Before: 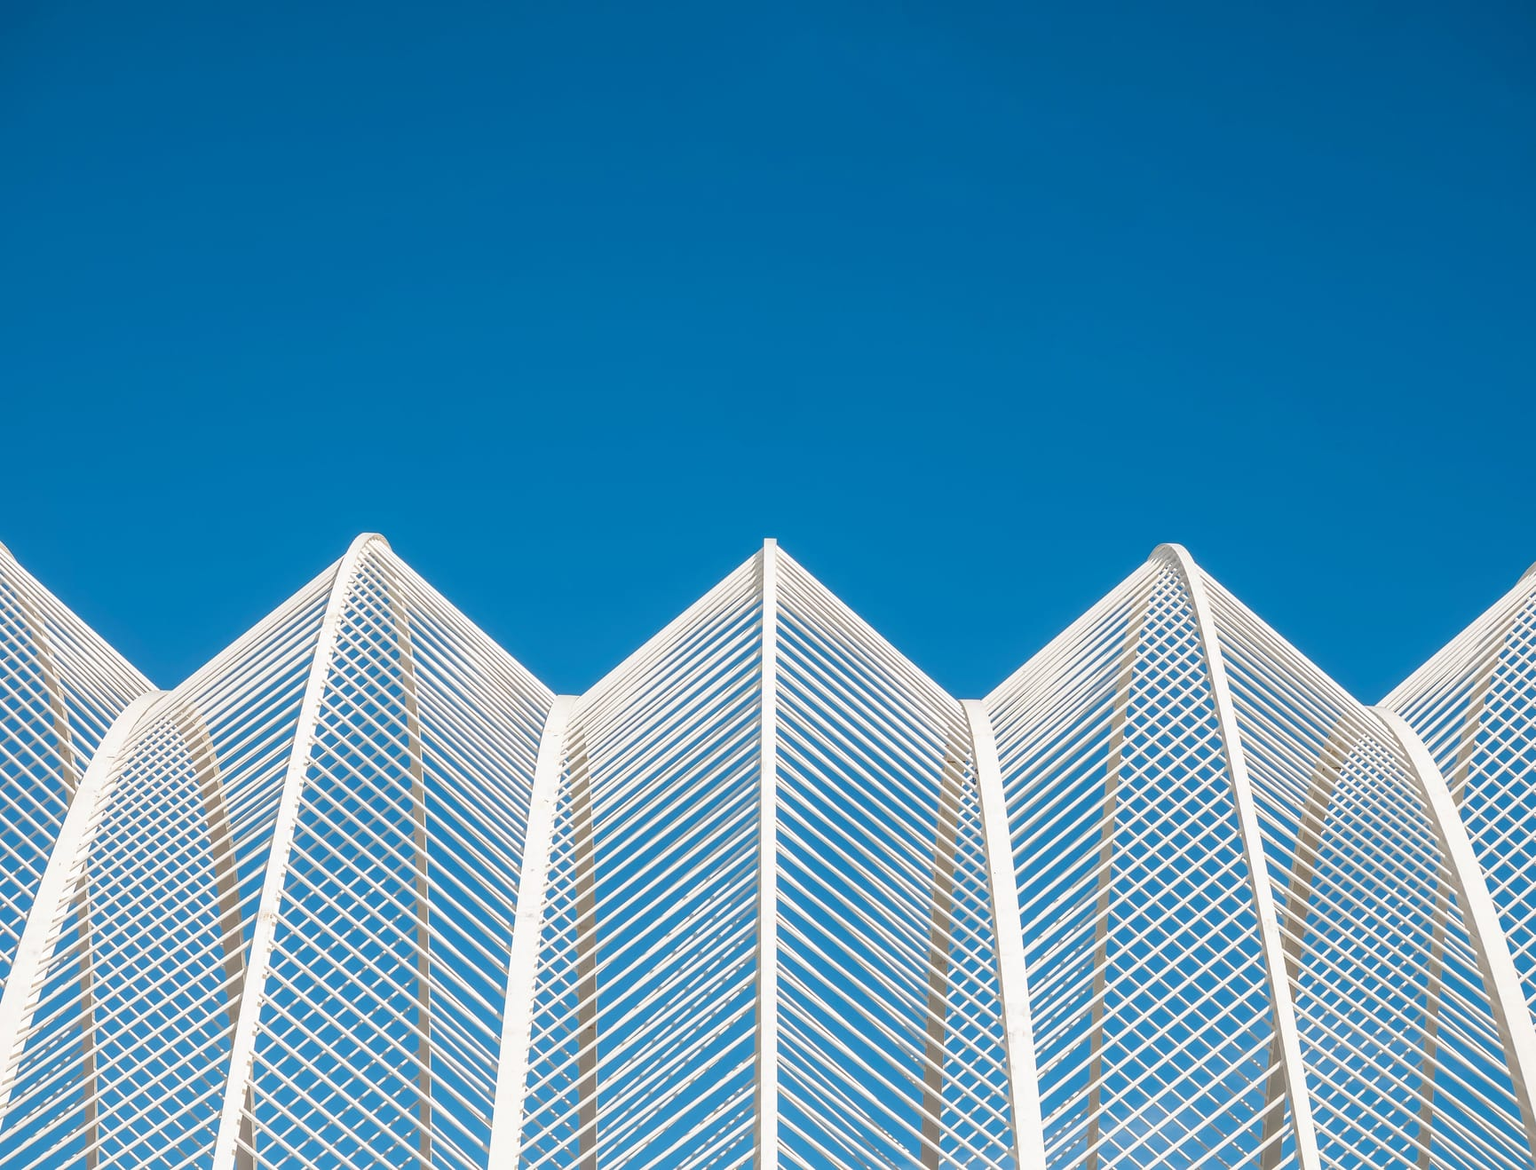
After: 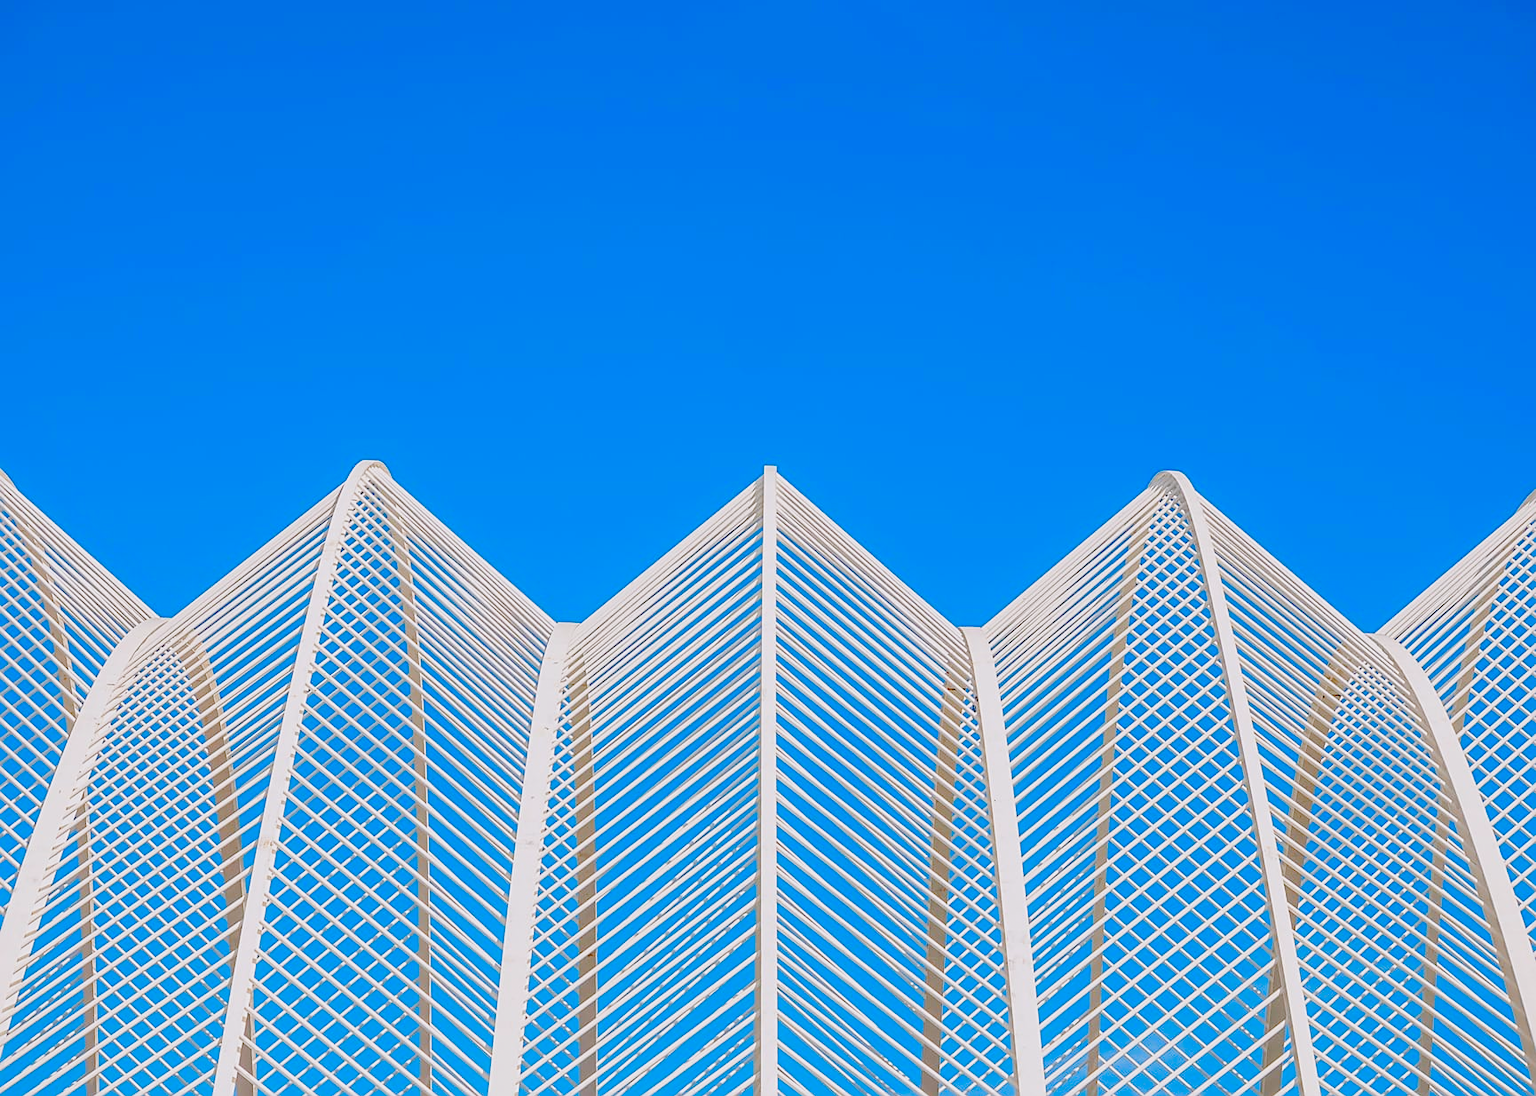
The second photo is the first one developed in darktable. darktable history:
crop and rotate: top 6.25%
white balance: red 1.009, blue 1.027
sharpen: on, module defaults
exposure: exposure 0.02 EV, compensate highlight preservation false
haze removal: compatibility mode true, adaptive false
contrast brightness saturation: brightness 0.09, saturation 0.19
filmic rgb: black relative exposure -8.7 EV, white relative exposure 2.7 EV, threshold 3 EV, target black luminance 0%, hardness 6.25, latitude 76.53%, contrast 1.326, shadows ↔ highlights balance -0.349%, preserve chrominance no, color science v4 (2020), enable highlight reconstruction true
color balance rgb: shadows lift › chroma 1%, shadows lift › hue 113°, highlights gain › chroma 0.2%, highlights gain › hue 333°, perceptual saturation grading › global saturation 20%, perceptual saturation grading › highlights -50%, perceptual saturation grading › shadows 25%, contrast -30%
